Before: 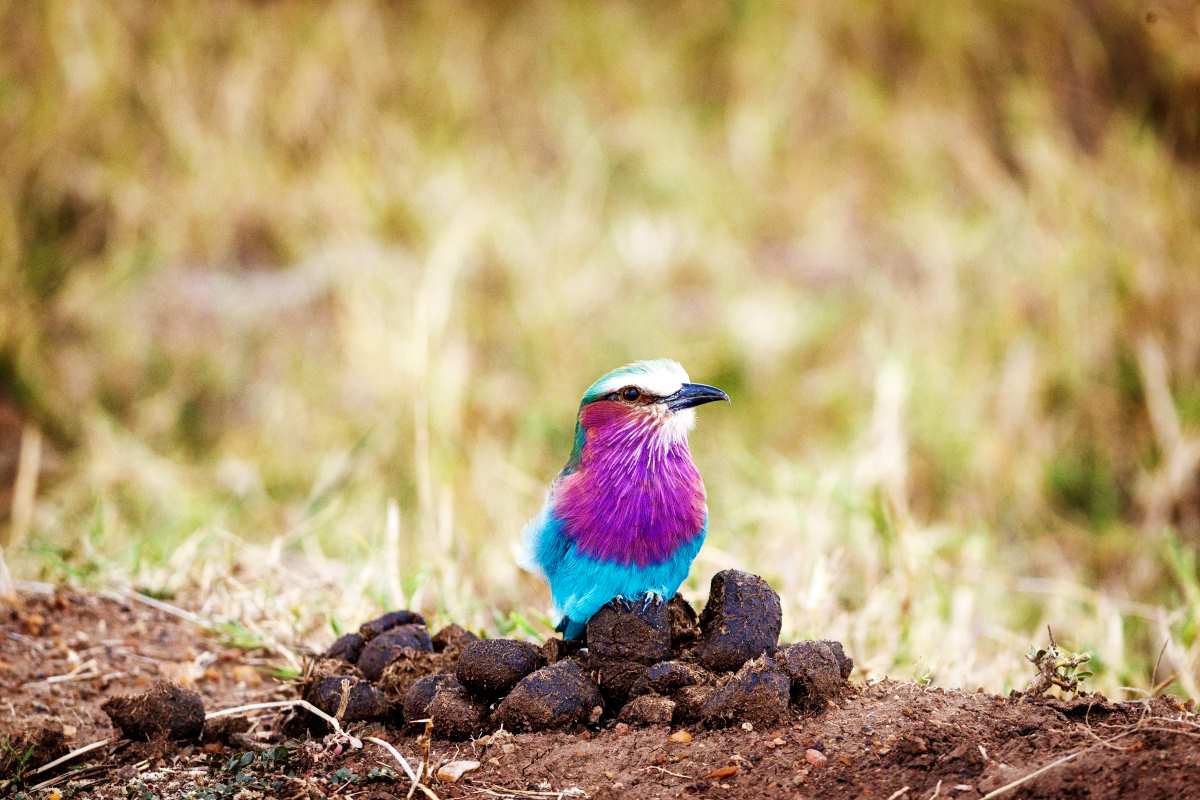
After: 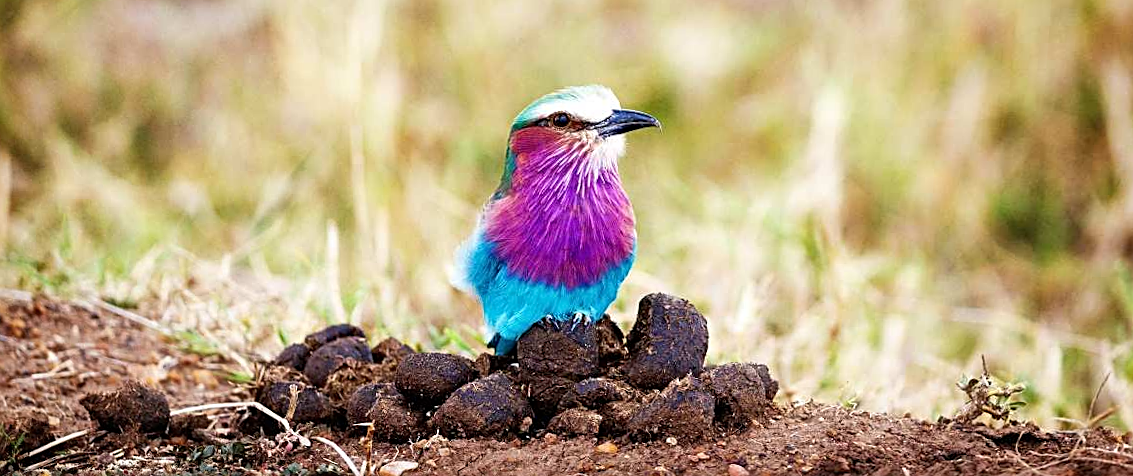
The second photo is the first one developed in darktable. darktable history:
sharpen: amount 0.55
rotate and perspective: rotation 0.062°, lens shift (vertical) 0.115, lens shift (horizontal) -0.133, crop left 0.047, crop right 0.94, crop top 0.061, crop bottom 0.94
crop and rotate: top 36.435%
